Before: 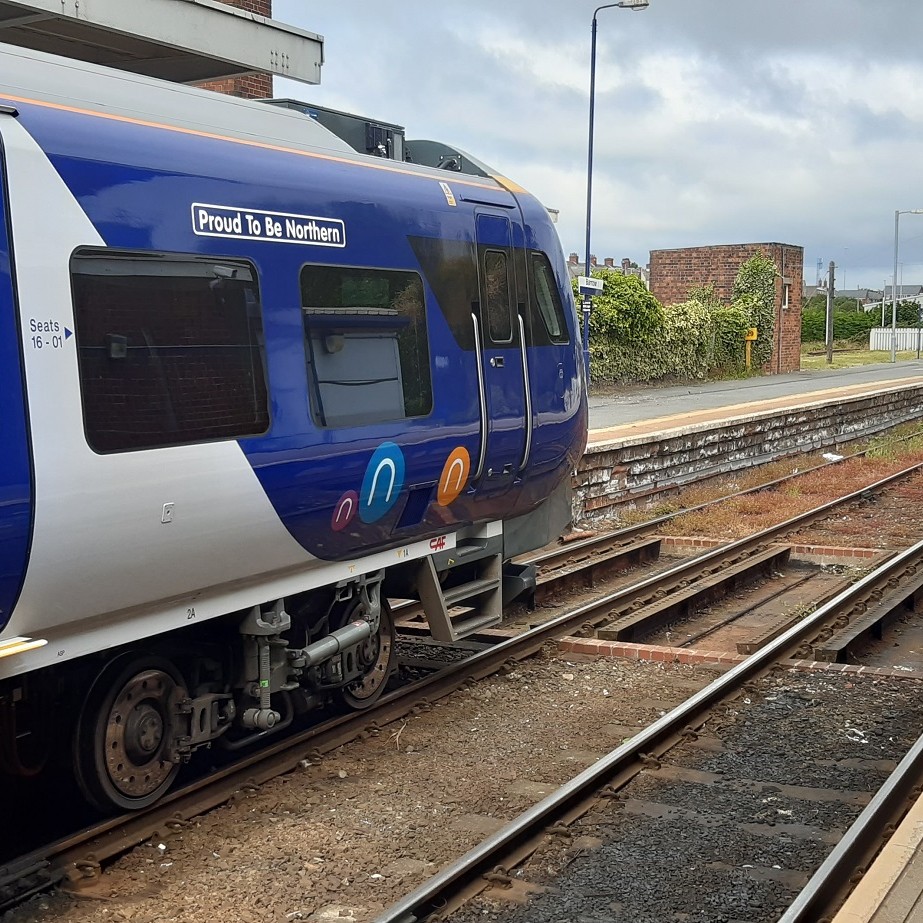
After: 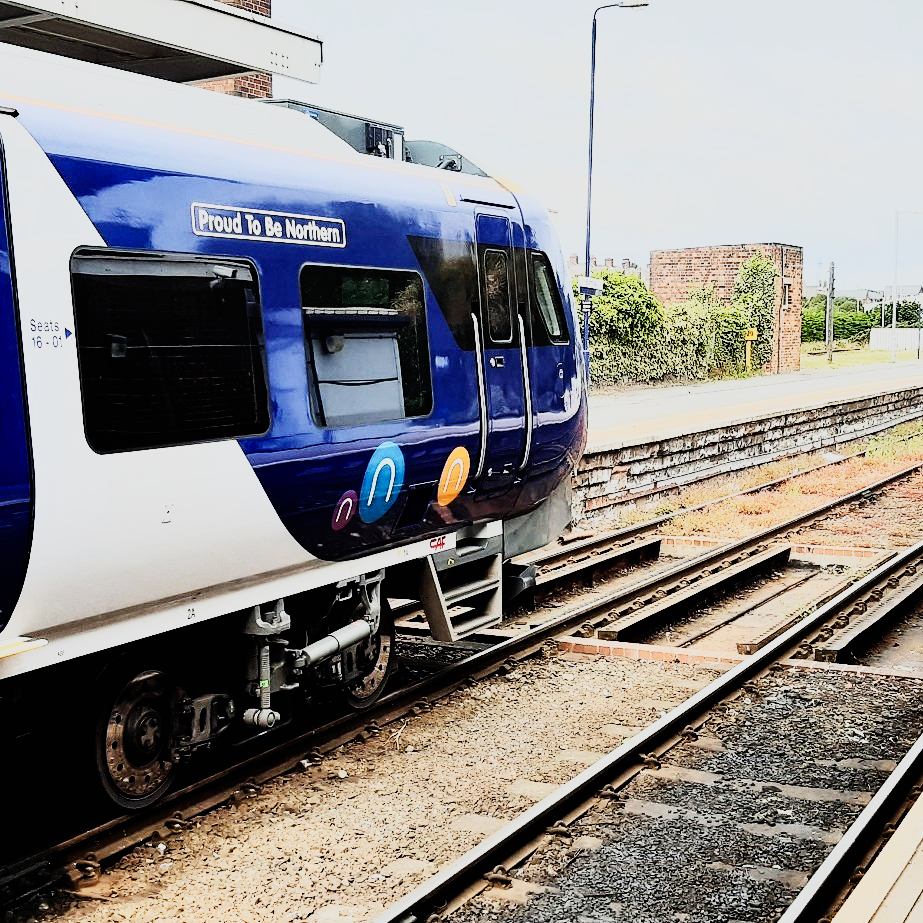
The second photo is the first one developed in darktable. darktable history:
exposure: exposure 0.375 EV, compensate highlight preservation false
rgb curve: curves: ch0 [(0, 0) (0.21, 0.15) (0.24, 0.21) (0.5, 0.75) (0.75, 0.96) (0.89, 0.99) (1, 1)]; ch1 [(0, 0.02) (0.21, 0.13) (0.25, 0.2) (0.5, 0.67) (0.75, 0.9) (0.89, 0.97) (1, 1)]; ch2 [(0, 0.02) (0.21, 0.13) (0.25, 0.2) (0.5, 0.67) (0.75, 0.9) (0.89, 0.97) (1, 1)], compensate middle gray true
sigmoid: contrast 1.81, skew -0.21, preserve hue 0%, red attenuation 0.1, red rotation 0.035, green attenuation 0.1, green rotation -0.017, blue attenuation 0.15, blue rotation -0.052, base primaries Rec2020
